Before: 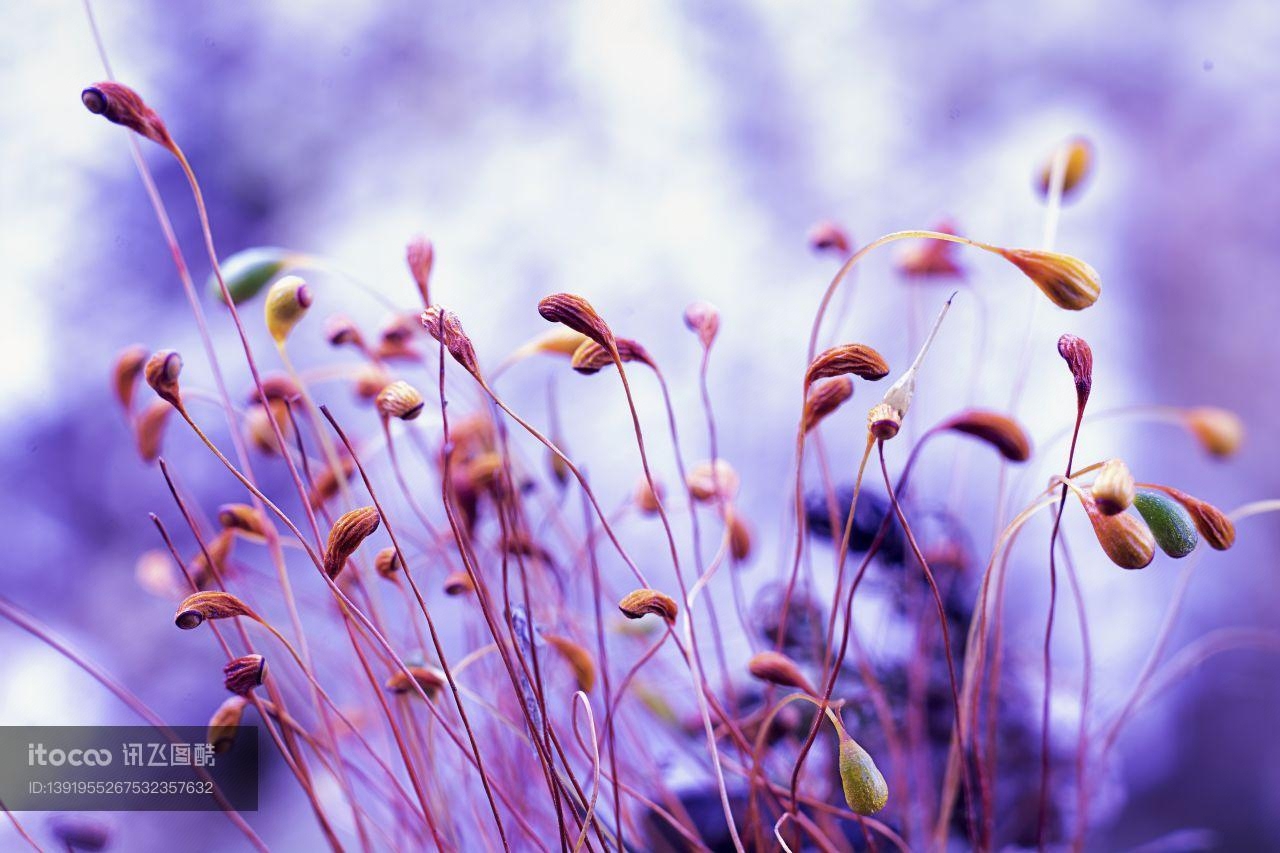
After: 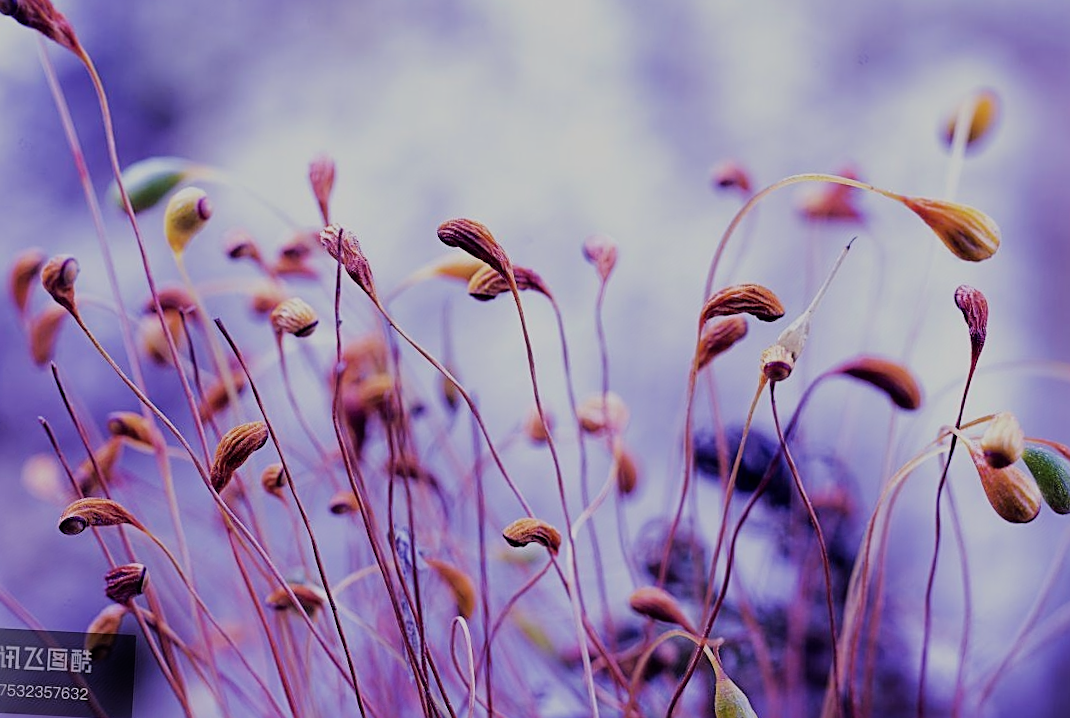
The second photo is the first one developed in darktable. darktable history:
crop and rotate: angle -2.93°, left 5.274%, top 5.192%, right 4.761%, bottom 4.284%
filmic rgb: black relative exposure -7.65 EV, white relative exposure 4.56 EV, hardness 3.61
sharpen: on, module defaults
exposure: exposure -0.329 EV, compensate highlight preservation false
